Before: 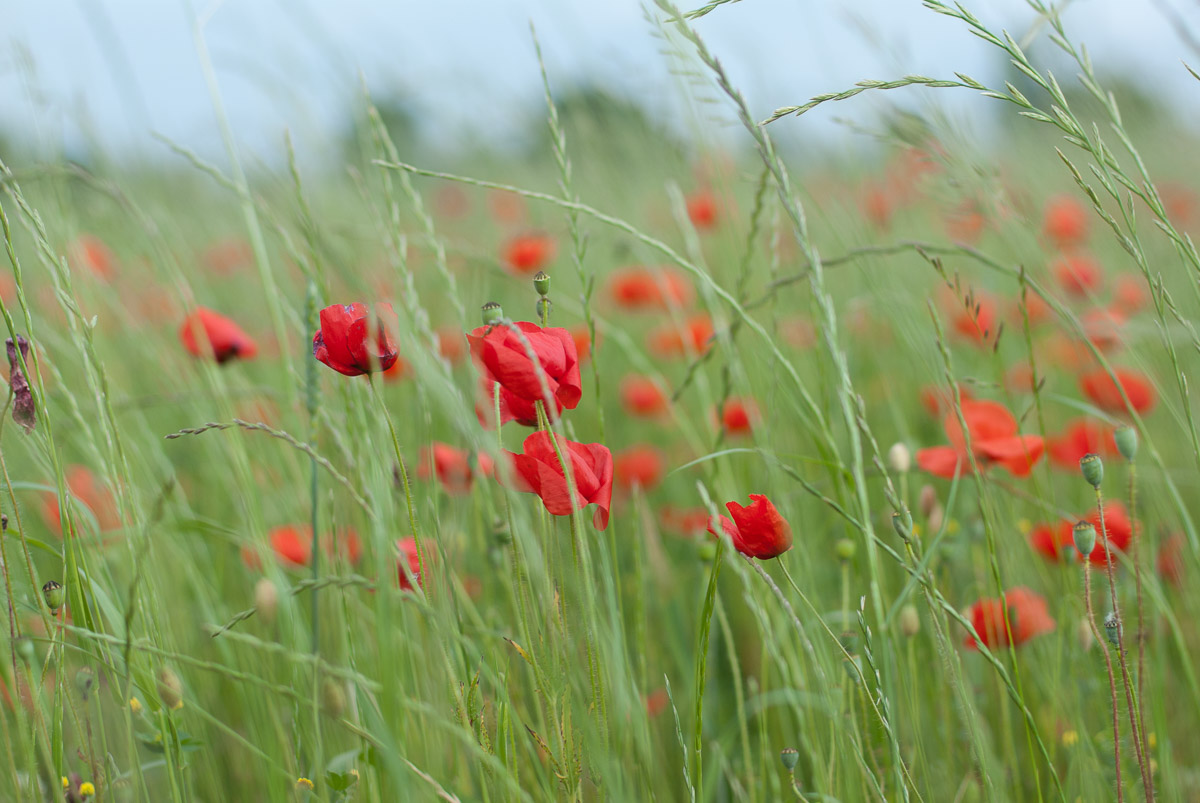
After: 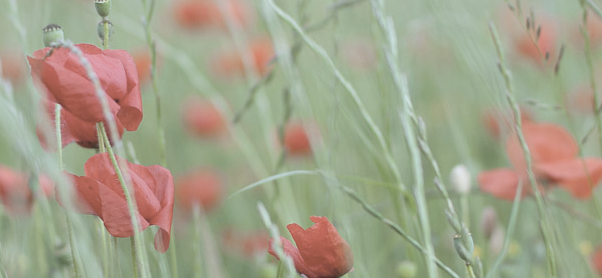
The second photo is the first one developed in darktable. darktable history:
contrast brightness saturation: brightness 0.18, saturation -0.5
white balance: red 0.948, green 1.02, blue 1.176
crop: left 36.607%, top 34.735%, right 13.146%, bottom 30.611%
